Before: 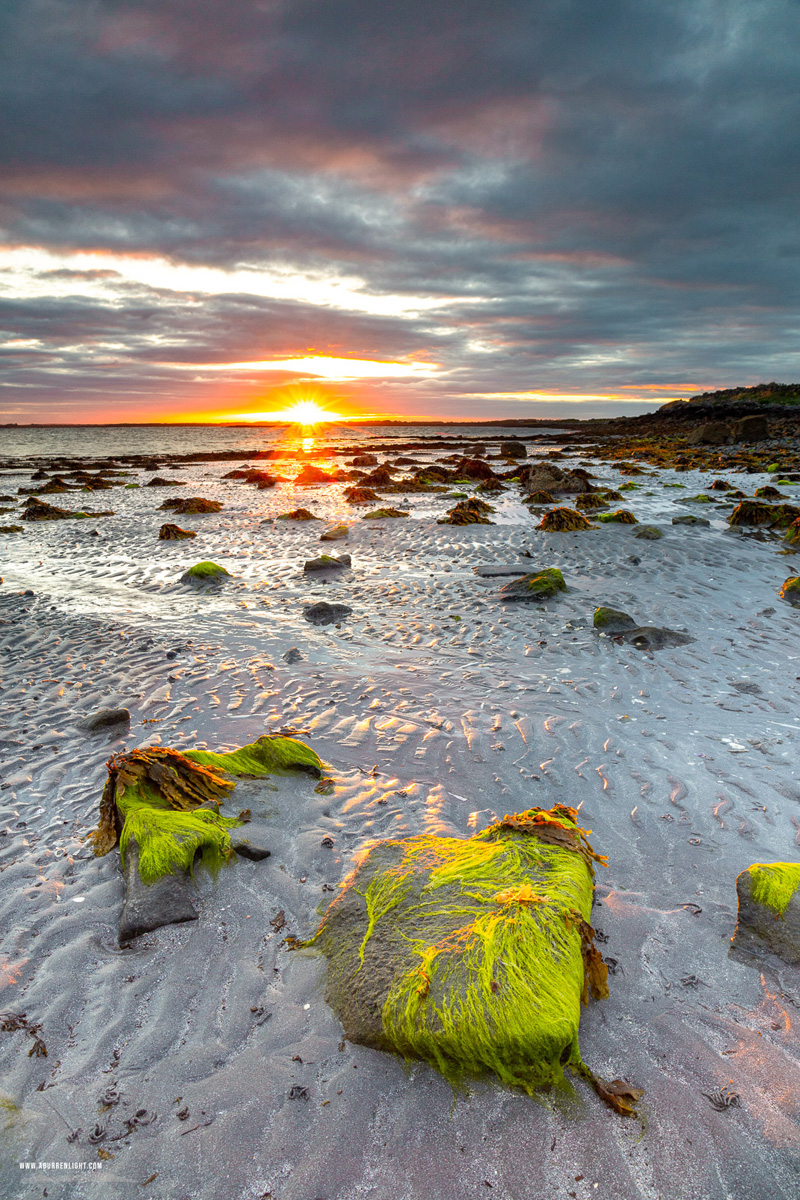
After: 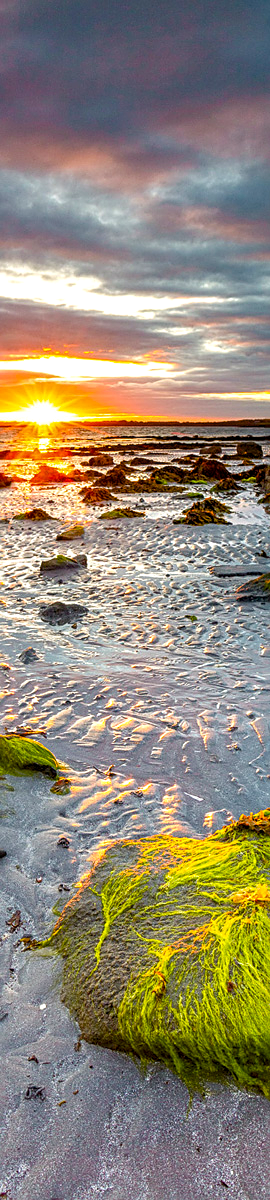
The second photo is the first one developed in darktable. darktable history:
color balance rgb: perceptual saturation grading › global saturation 20%, perceptual saturation grading › highlights -14.214%, perceptual saturation grading › shadows 49.254%, global vibrance 20%
crop: left 33.041%, right 33.172%
sharpen: on, module defaults
local contrast: on, module defaults
